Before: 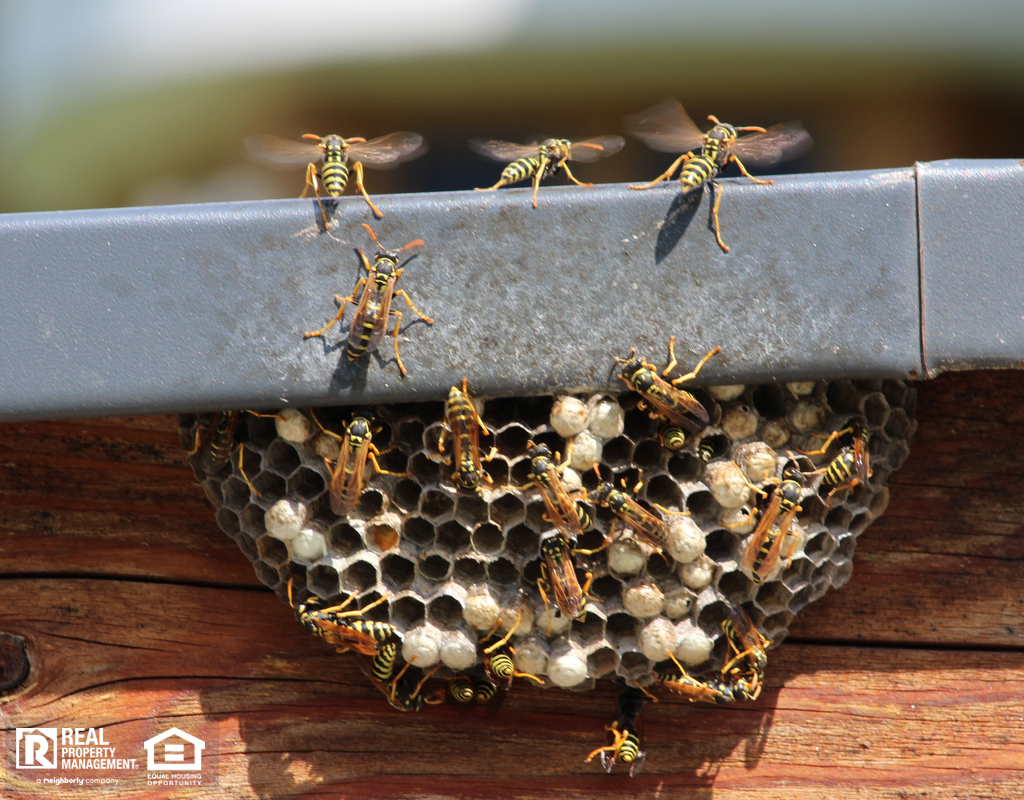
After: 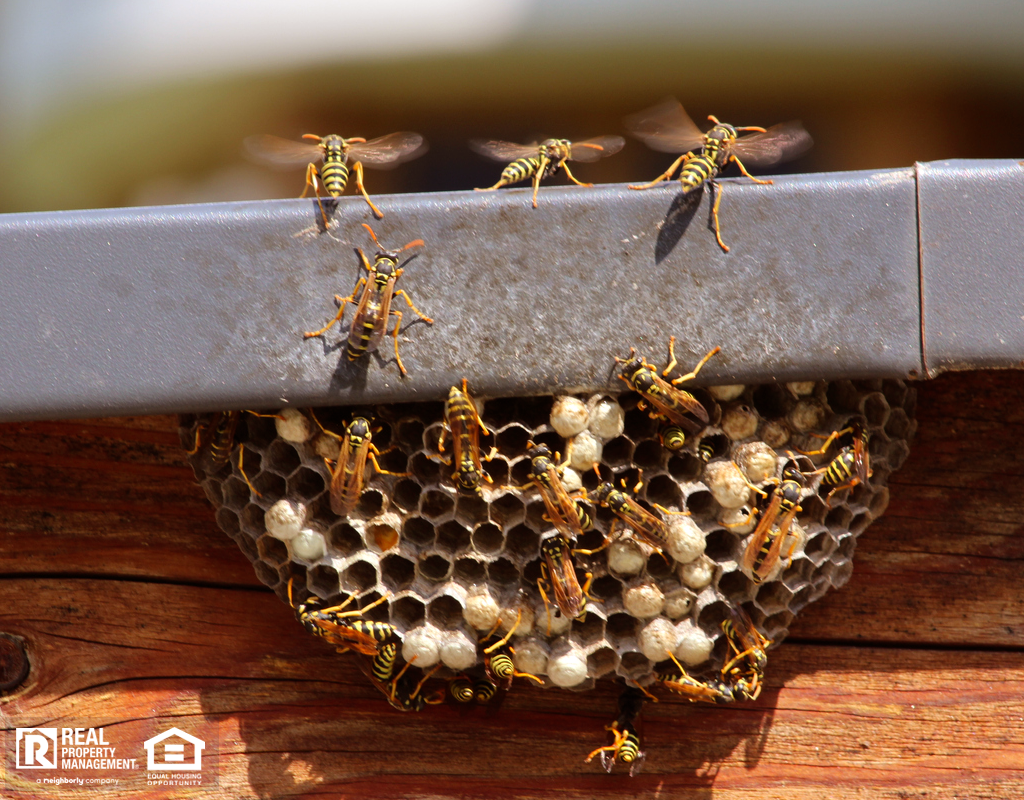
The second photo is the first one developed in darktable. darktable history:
rgb levels: mode RGB, independent channels, levels [[0, 0.5, 1], [0, 0.521, 1], [0, 0.536, 1]]
tone equalizer: on, module defaults
